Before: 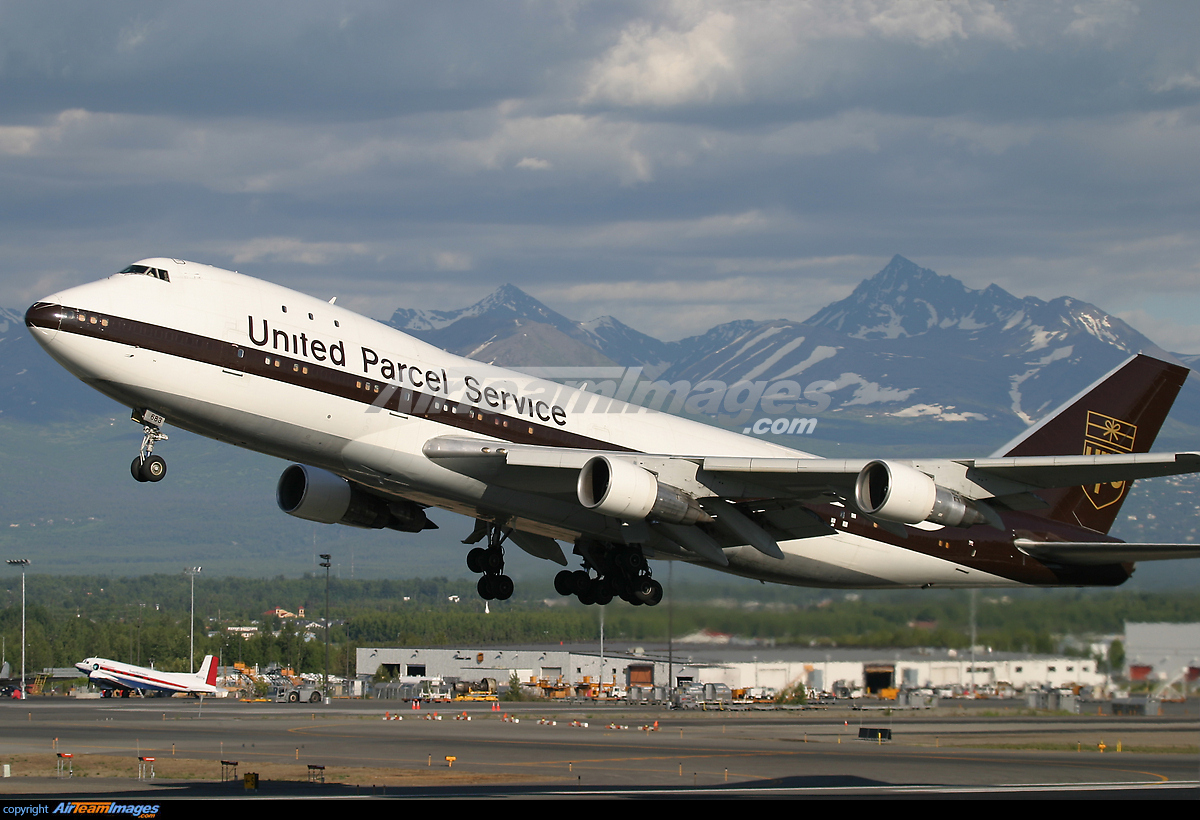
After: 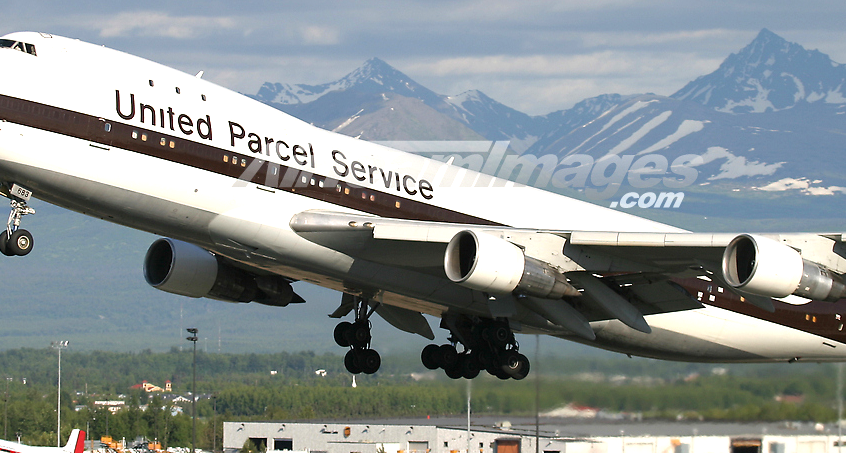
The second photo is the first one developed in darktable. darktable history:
exposure: exposure 0.7 EV, compensate highlight preservation false
crop: left 11.123%, top 27.61%, right 18.3%, bottom 17.034%
